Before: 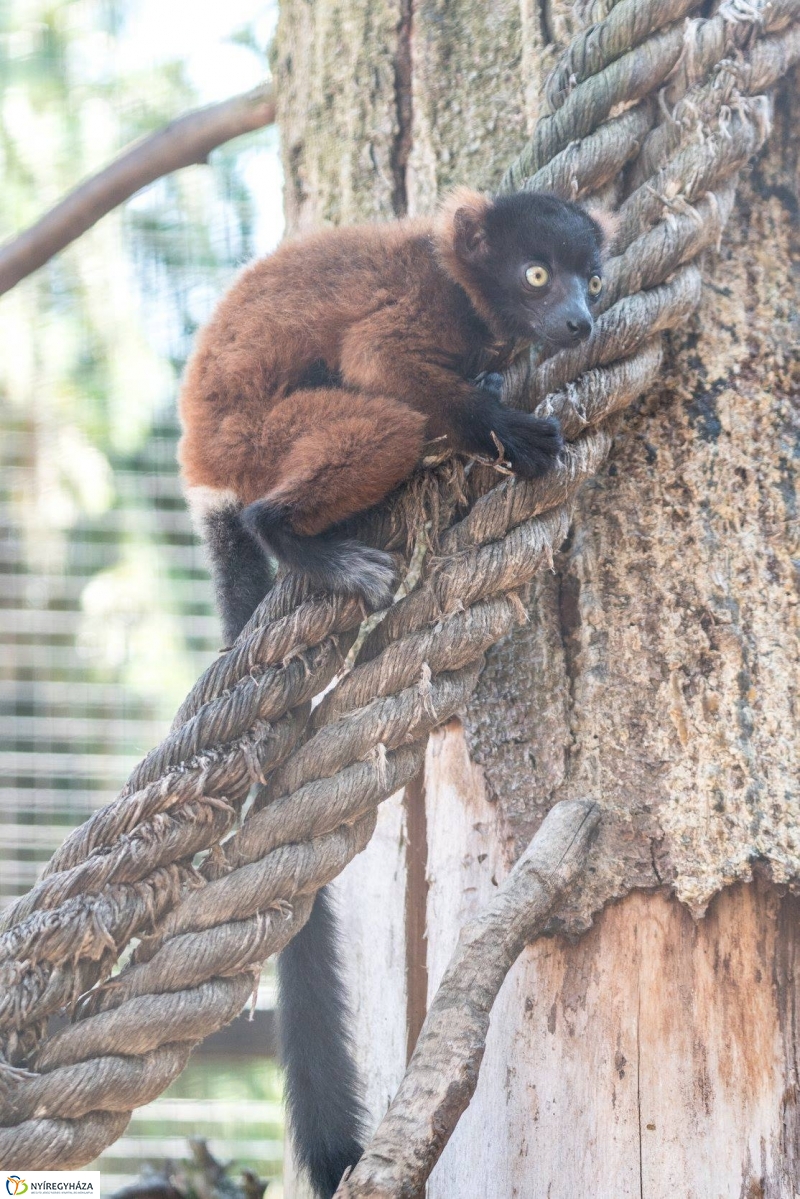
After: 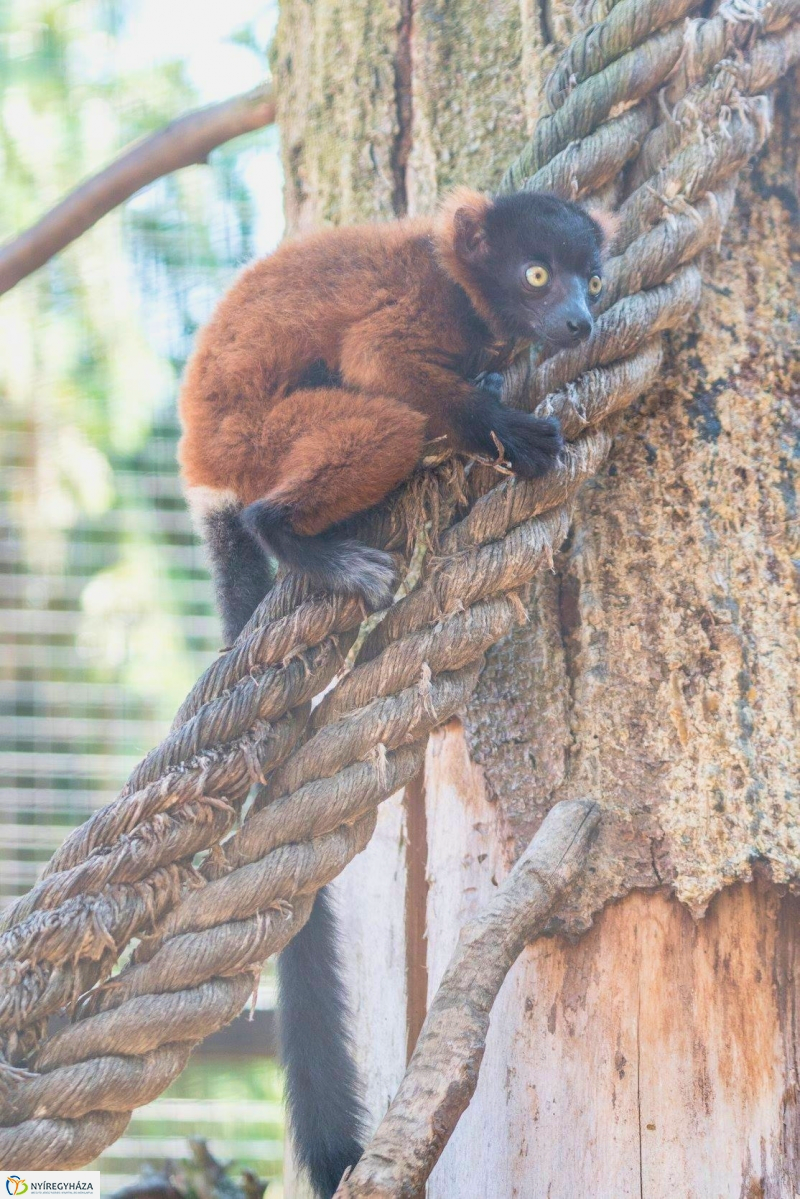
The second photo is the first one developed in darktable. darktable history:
velvia: strength 30%
contrast brightness saturation: contrast -0.1, brightness 0.05, saturation 0.08
